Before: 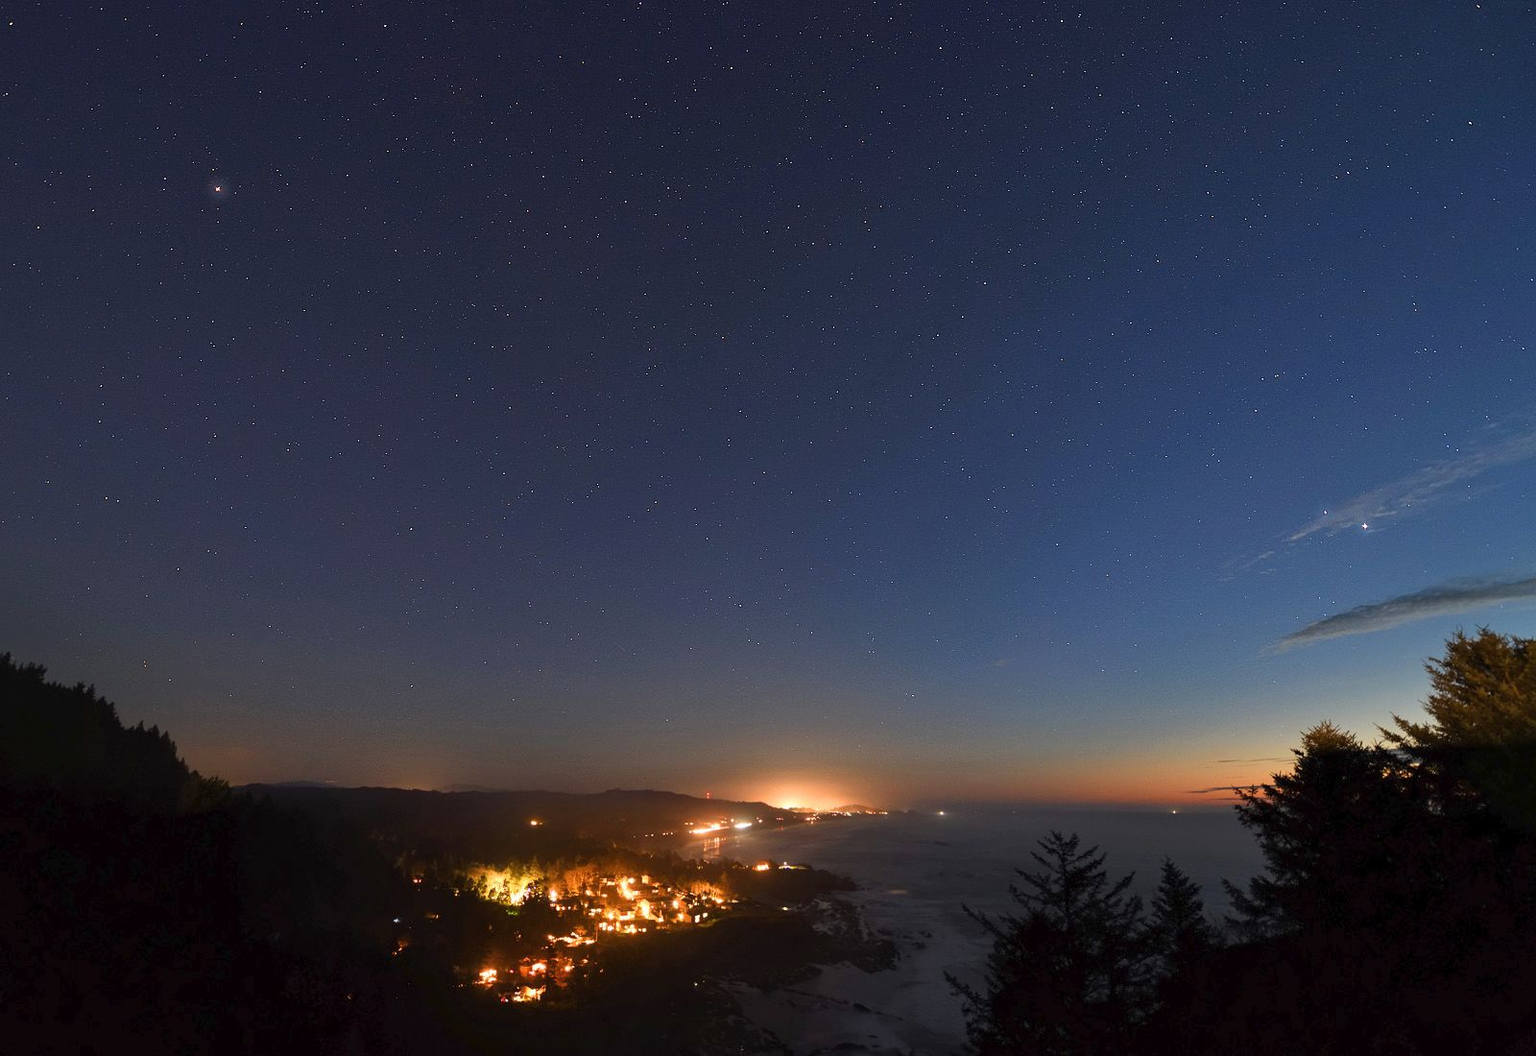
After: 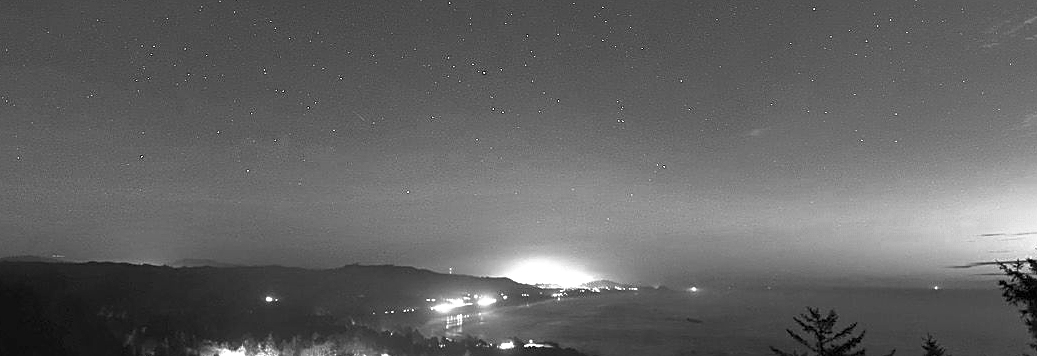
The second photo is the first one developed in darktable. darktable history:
sharpen: on, module defaults
color zones: curves: ch0 [(0.002, 0.593) (0.143, 0.417) (0.285, 0.541) (0.455, 0.289) (0.608, 0.327) (0.727, 0.283) (0.869, 0.571) (1, 0.603)]; ch1 [(0, 0) (0.143, 0) (0.286, 0) (0.429, 0) (0.571, 0) (0.714, 0) (0.857, 0)]
crop: left 17.995%, top 50.781%, right 17.15%, bottom 16.855%
base curve: curves: ch0 [(0, 0) (0.495, 0.917) (1, 1)], preserve colors none
